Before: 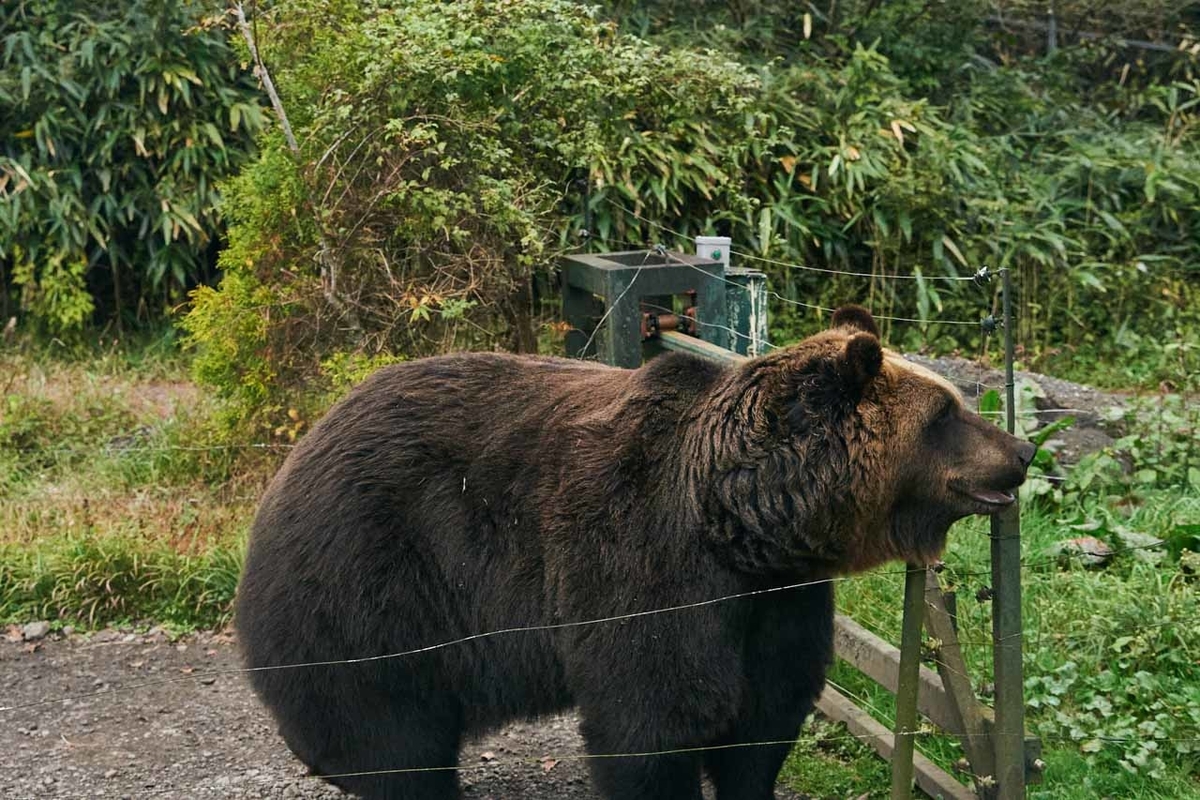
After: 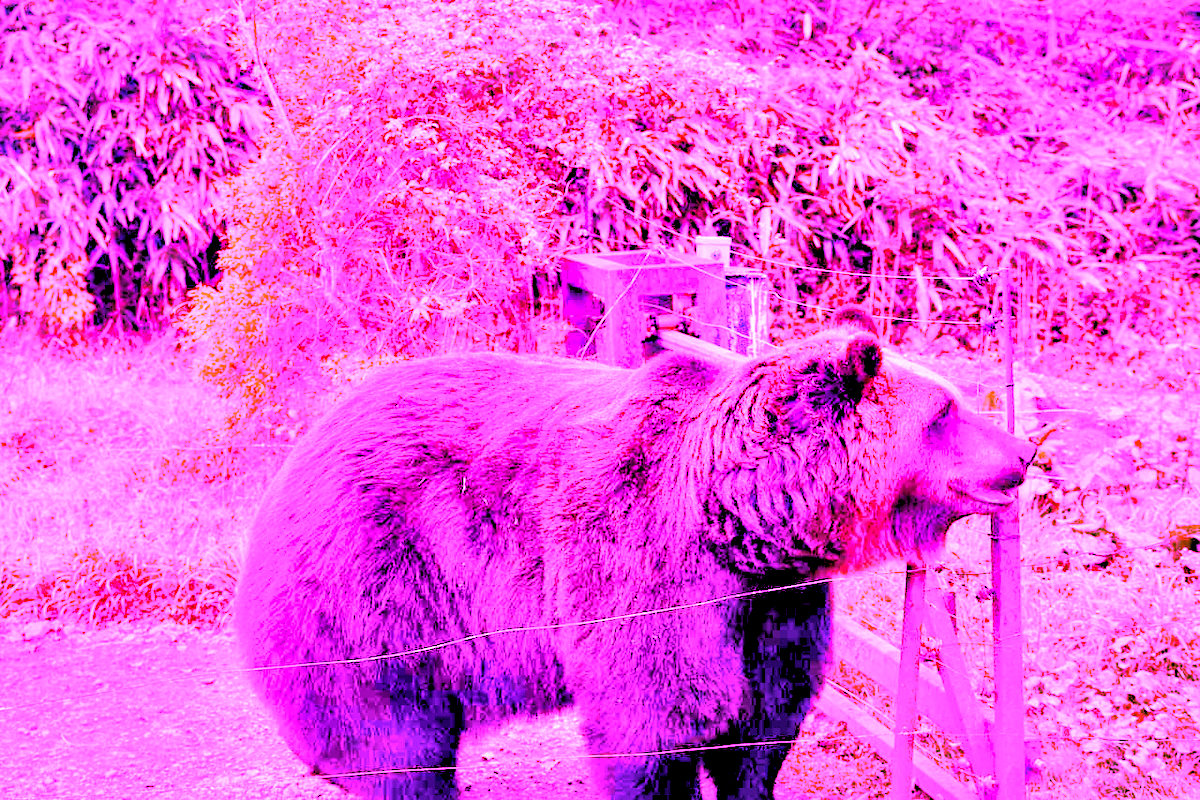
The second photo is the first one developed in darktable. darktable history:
white balance: red 8, blue 8
rgb levels: levels [[0.029, 0.461, 0.922], [0, 0.5, 1], [0, 0.5, 1]]
local contrast: mode bilateral grid, contrast 25, coarseness 60, detail 151%, midtone range 0.2
